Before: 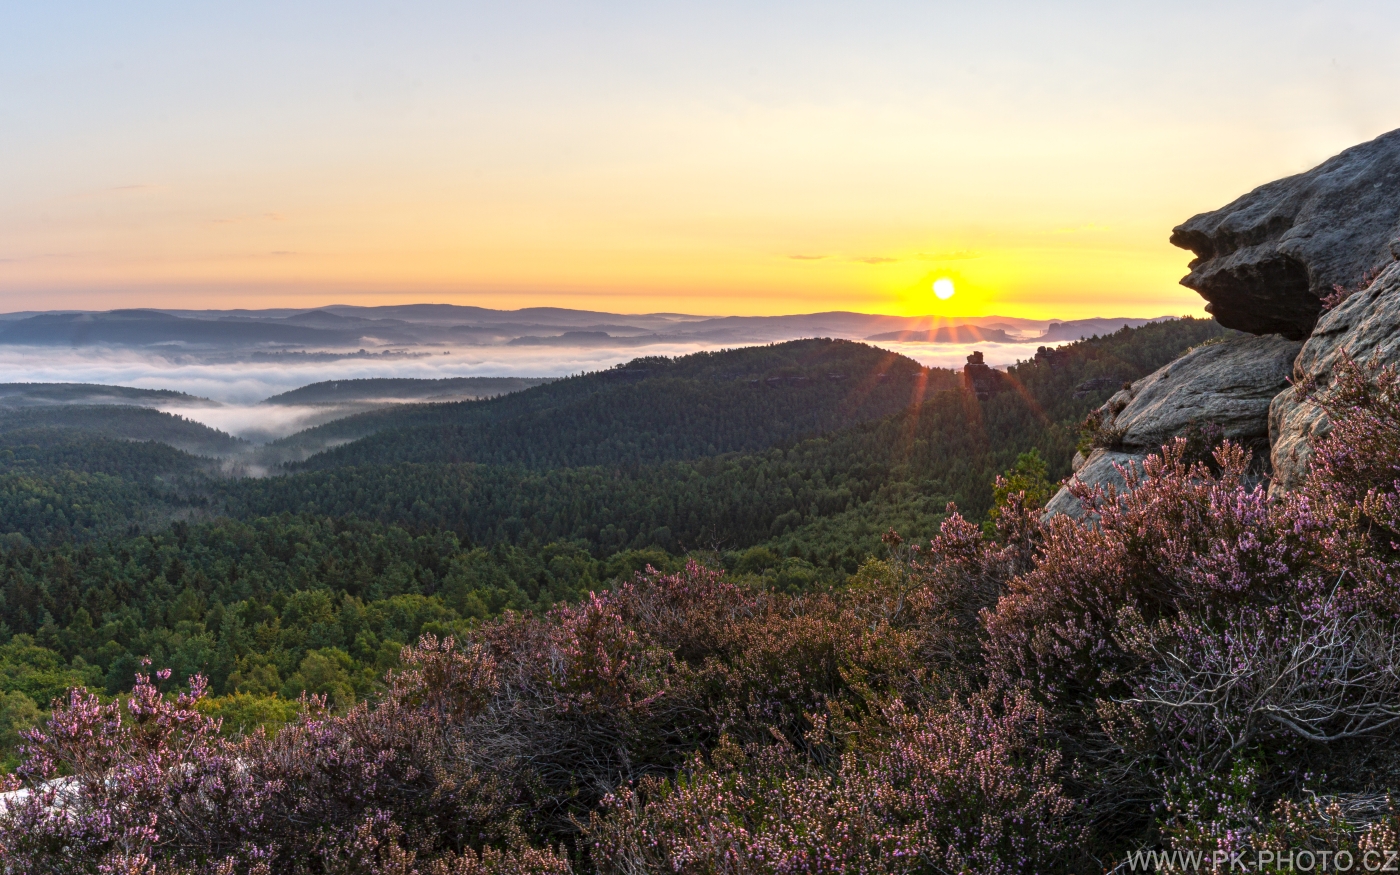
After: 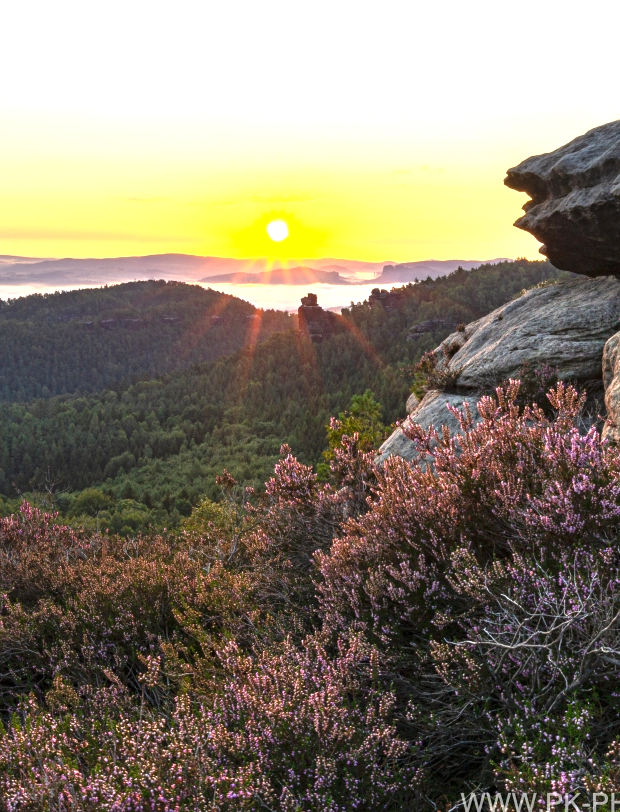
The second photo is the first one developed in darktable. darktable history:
exposure: black level correction 0, exposure 0.7 EV, compensate exposure bias true, compensate highlight preservation false
crop: left 47.628%, top 6.643%, right 7.874%
